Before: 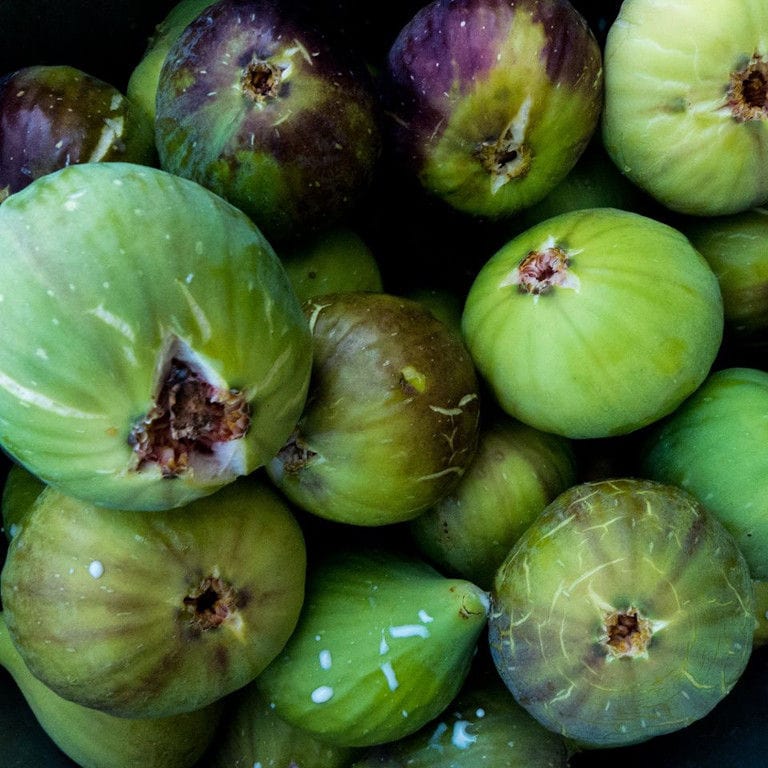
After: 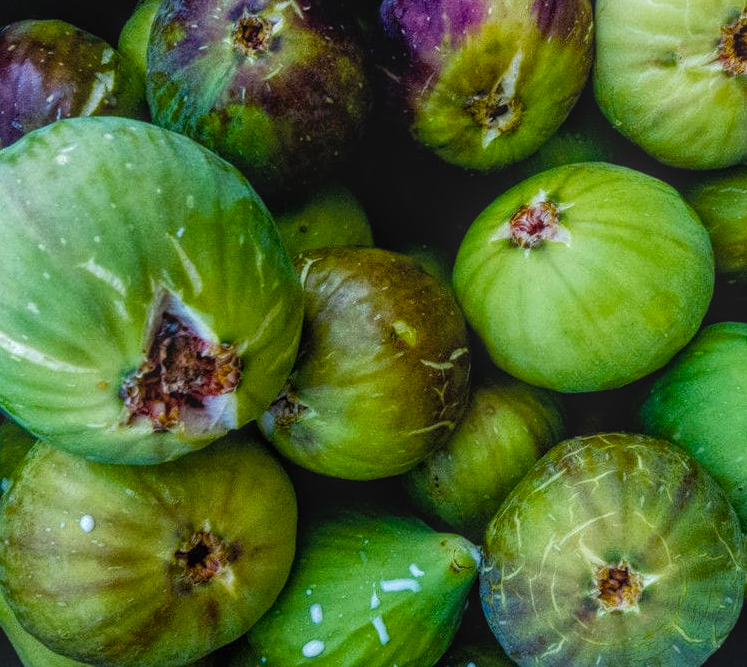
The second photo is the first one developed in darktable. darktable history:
tone equalizer: edges refinement/feathering 500, mask exposure compensation -1.57 EV, preserve details no
exposure: compensate exposure bias true, compensate highlight preservation false
crop: left 1.241%, top 6.11%, right 1.37%, bottom 6.951%
local contrast: highlights 66%, shadows 33%, detail 166%, midtone range 0.2
color balance rgb: perceptual saturation grading › global saturation 20%, perceptual saturation grading › highlights -25.521%, perceptual saturation grading › shadows 49.587%
